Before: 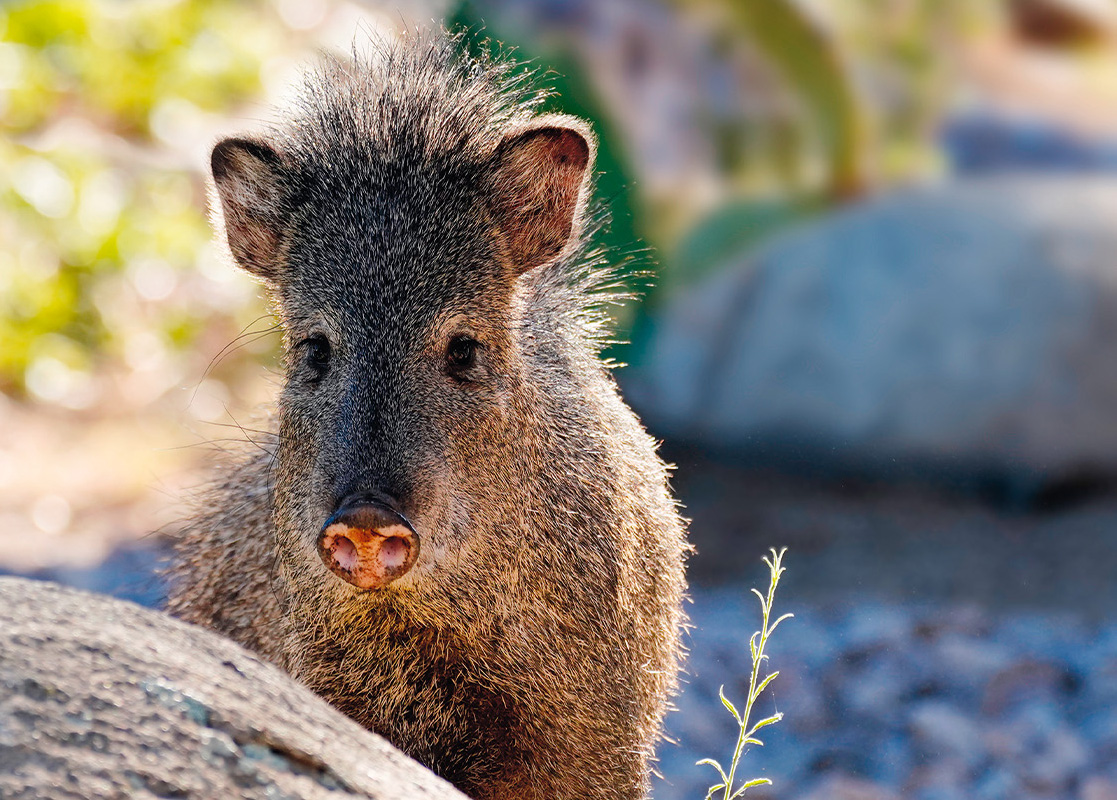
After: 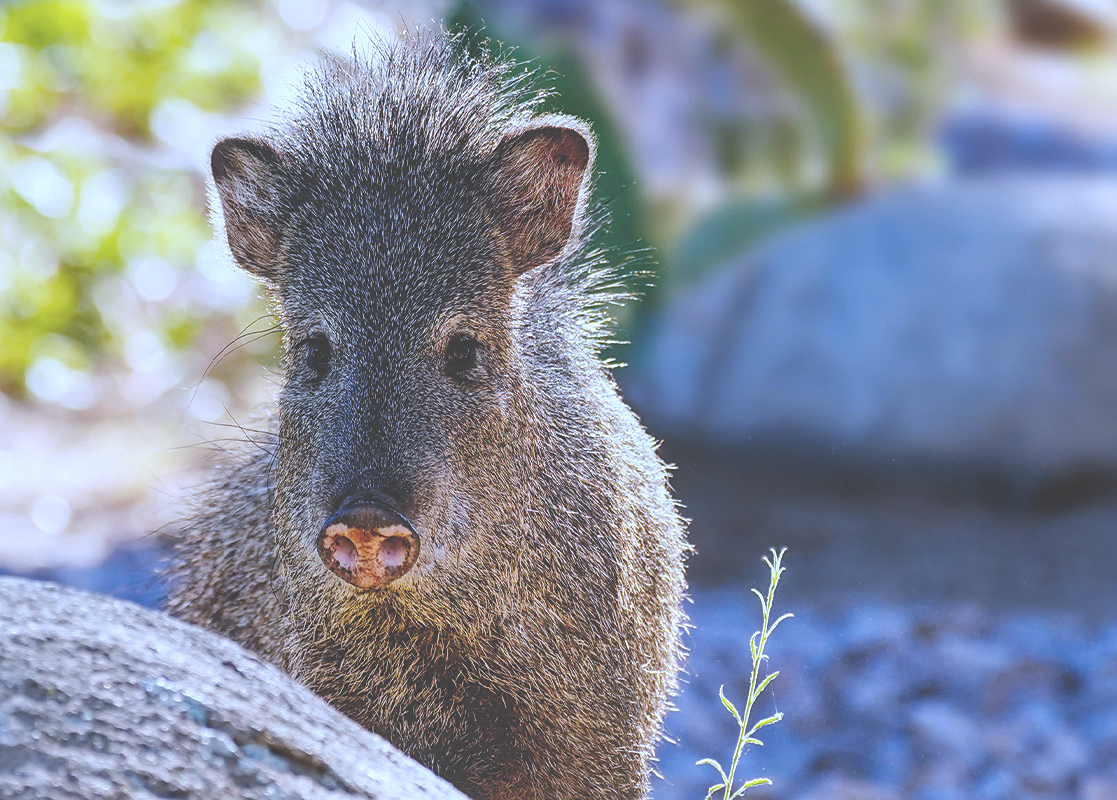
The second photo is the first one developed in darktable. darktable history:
exposure: black level correction -0.062, exposure -0.05 EV, compensate highlight preservation false
sharpen: radius 1.559, amount 0.373, threshold 1.271
white balance: red 0.871, blue 1.249
local contrast: on, module defaults
